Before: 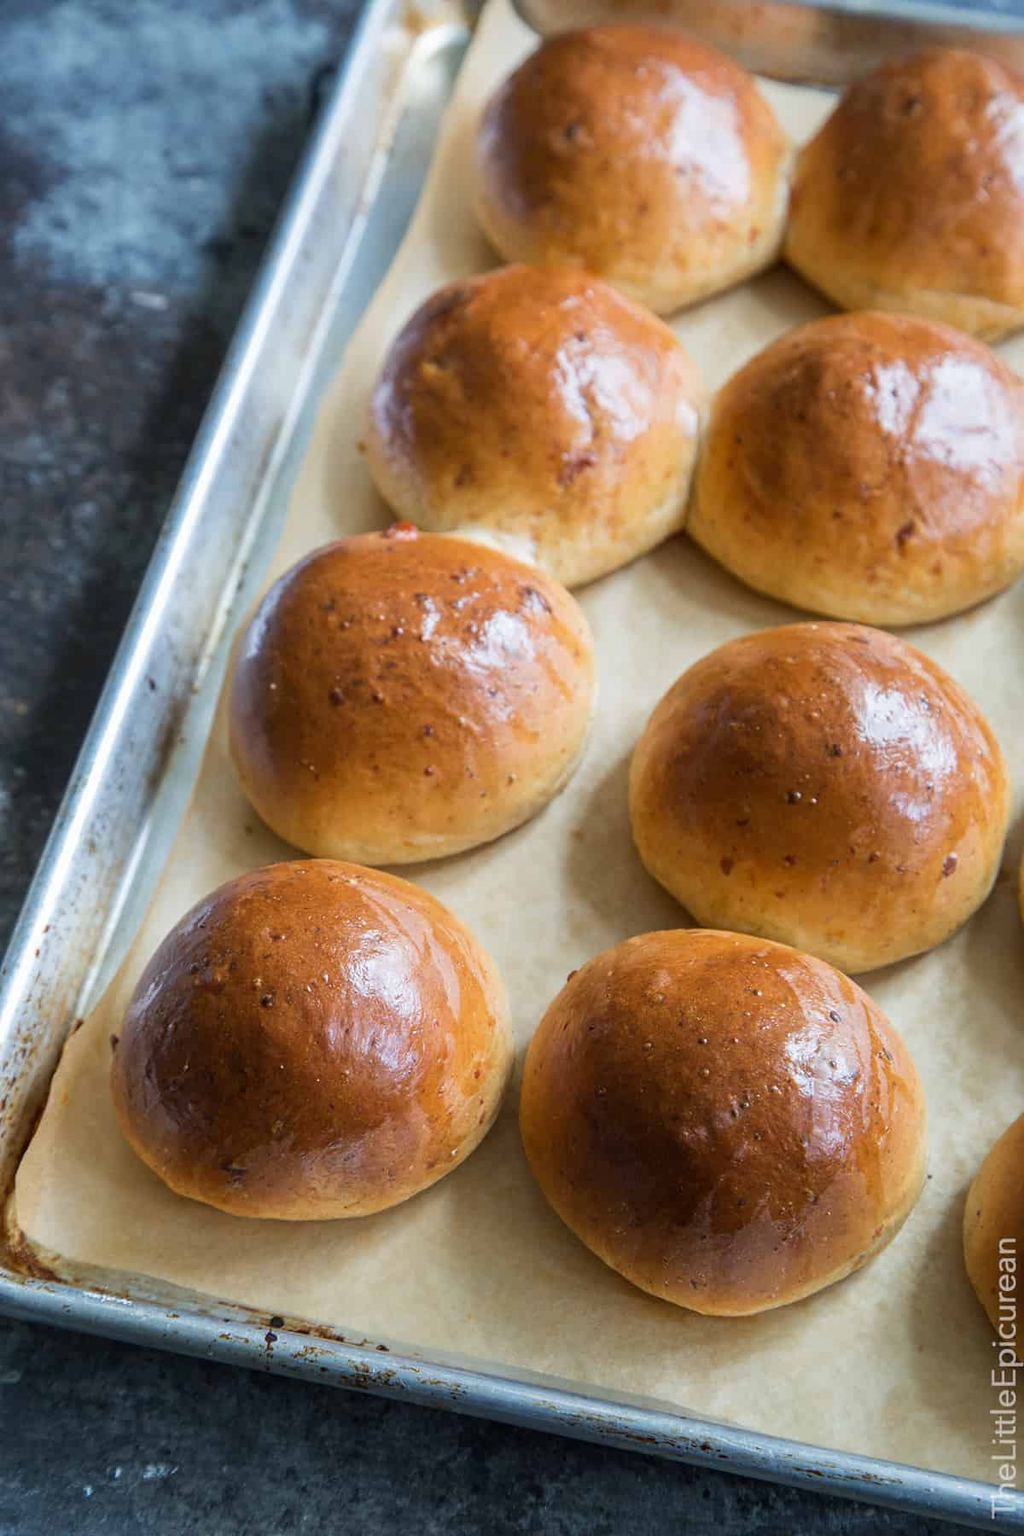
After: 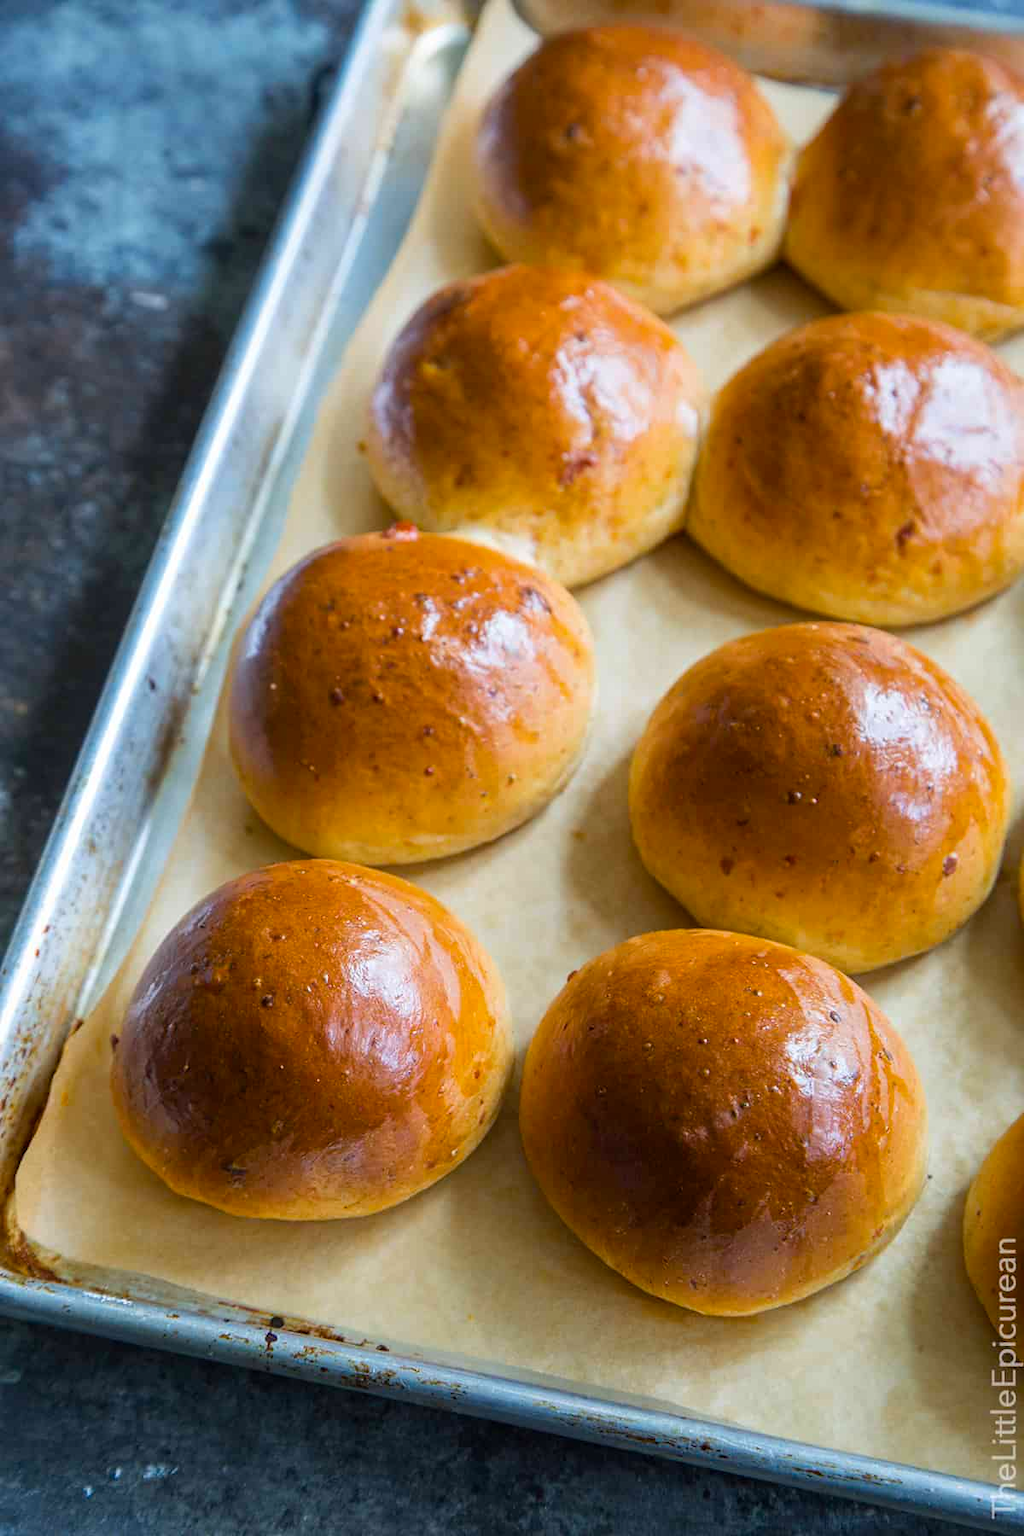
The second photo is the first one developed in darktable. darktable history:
tone equalizer: on, module defaults
color balance rgb: perceptual saturation grading › global saturation 25%, global vibrance 20%
